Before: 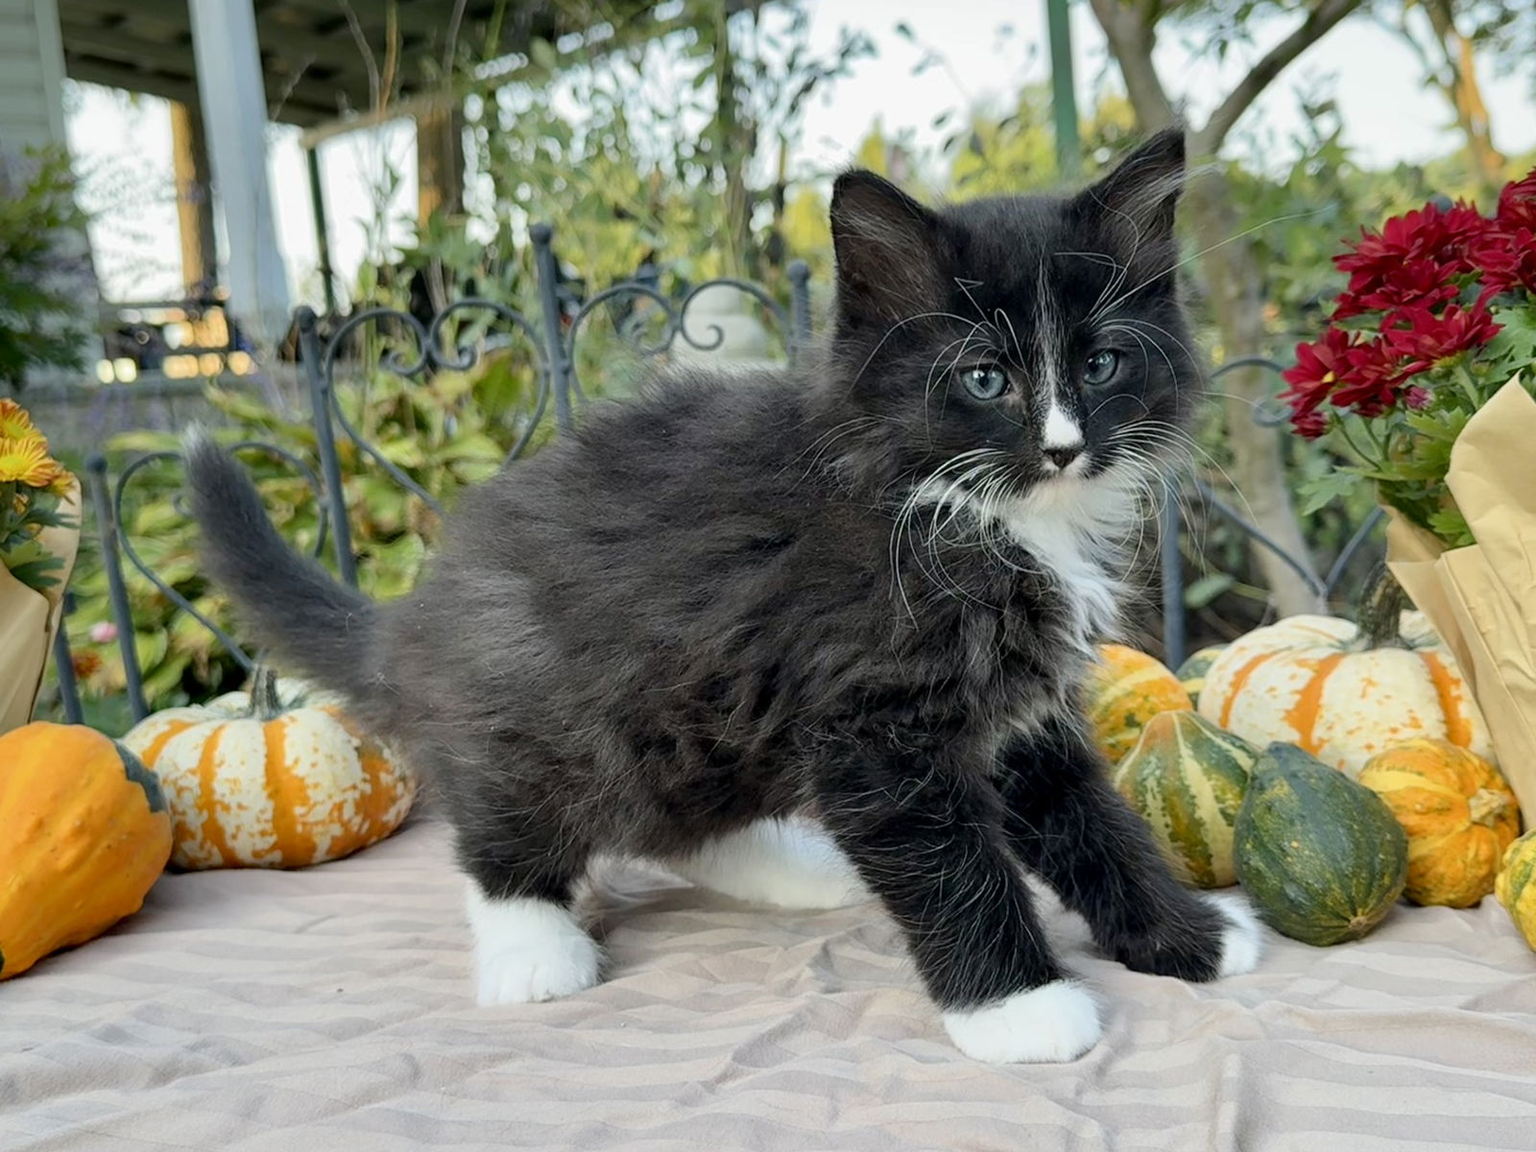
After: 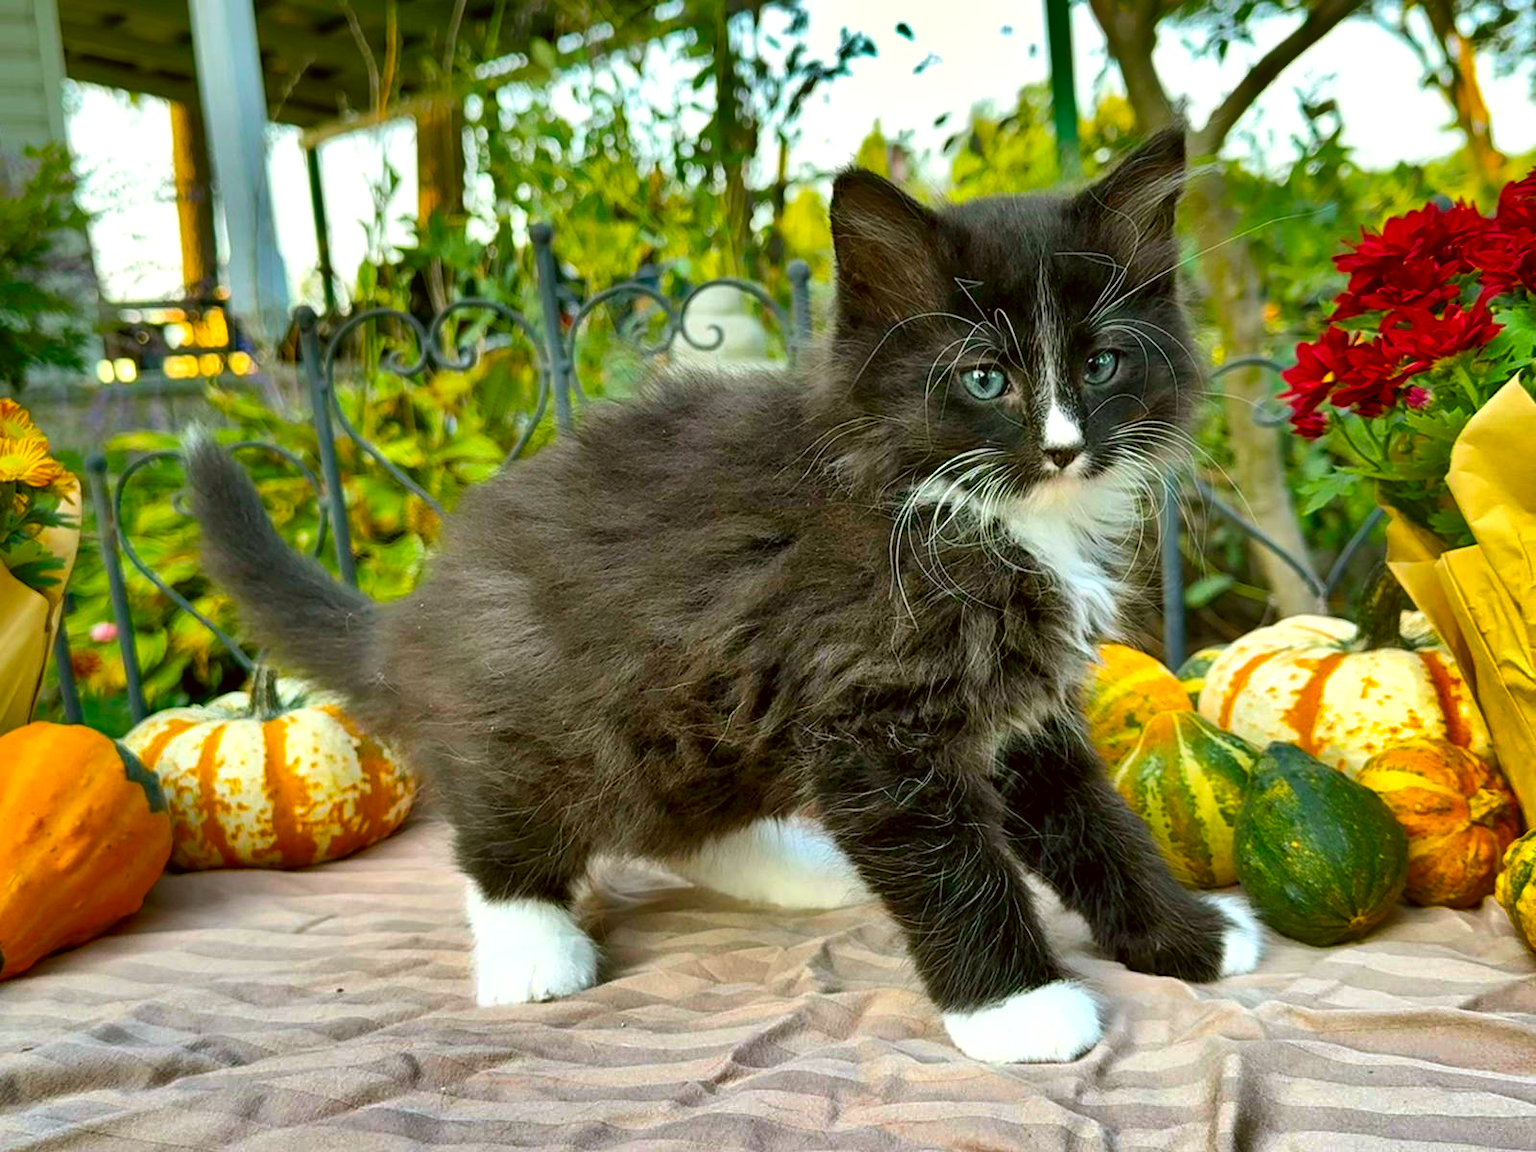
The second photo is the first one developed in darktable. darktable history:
color balance rgb: linear chroma grading › global chroma 20%, perceptual saturation grading › global saturation 25%, perceptual brilliance grading › global brilliance 20%, global vibrance 20%
white balance: red 1.004, blue 1.024
color correction: highlights a* -1.43, highlights b* 10.12, shadows a* 0.395, shadows b* 19.35
shadows and highlights: shadows 80.73, white point adjustment -9.07, highlights -61.46, soften with gaussian
